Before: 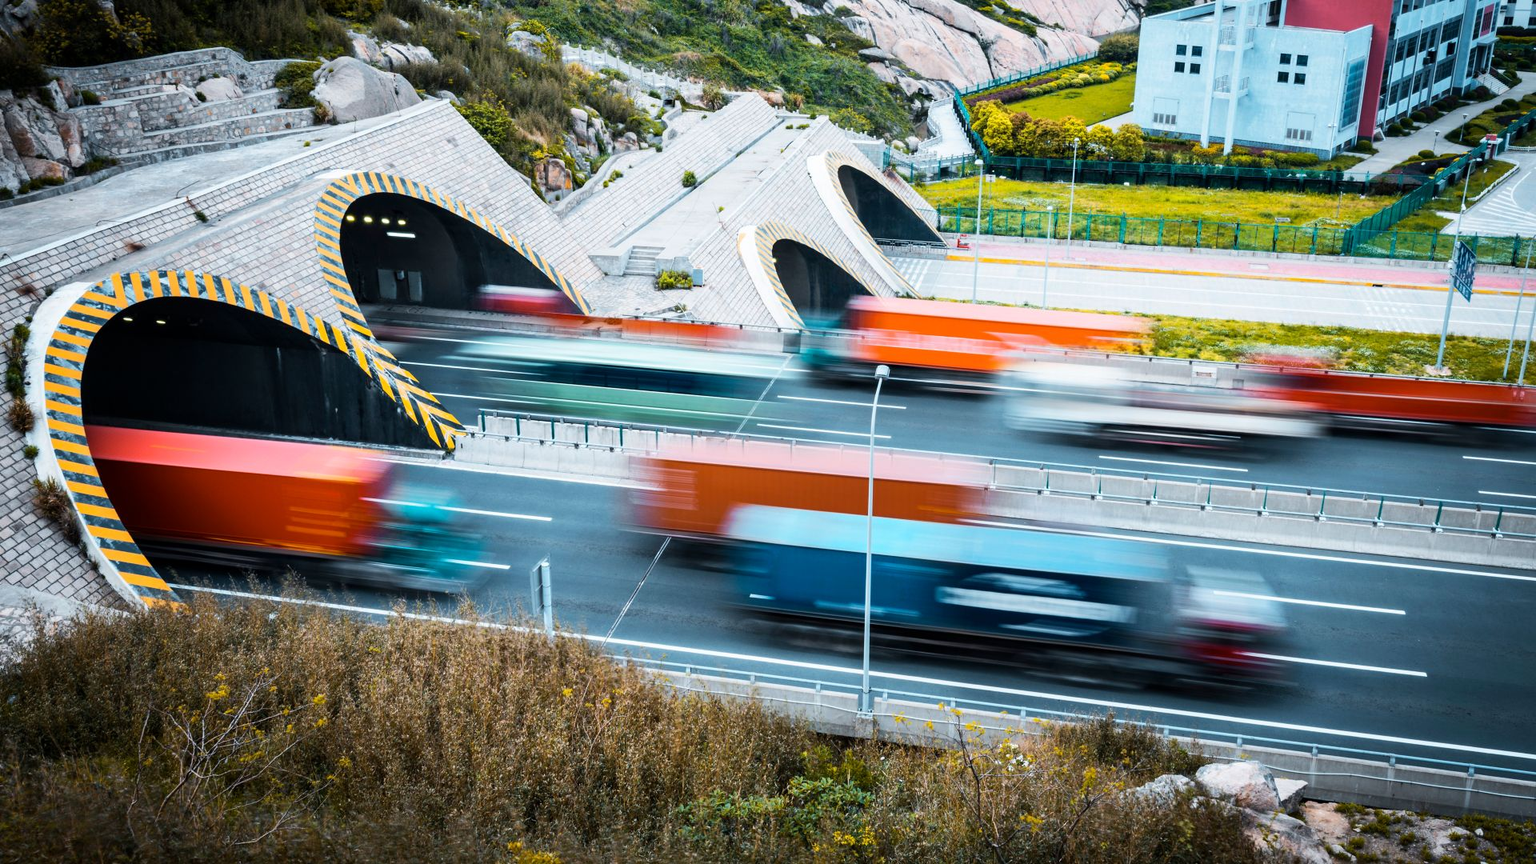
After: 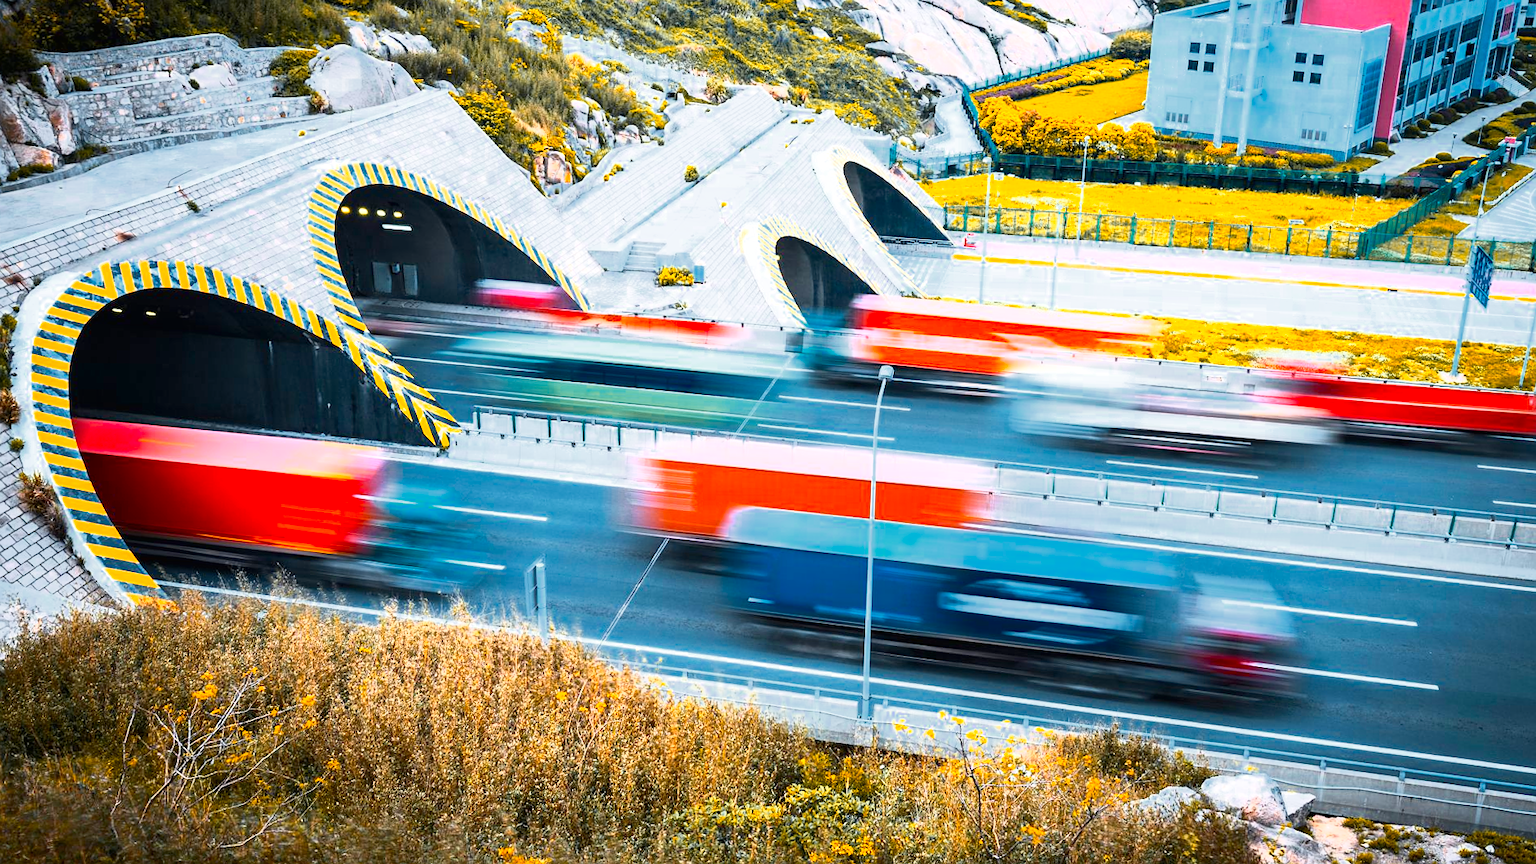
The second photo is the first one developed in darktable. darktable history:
color zones: curves: ch0 [(0, 0.499) (0.143, 0.5) (0.286, 0.5) (0.429, 0.476) (0.571, 0.284) (0.714, 0.243) (0.857, 0.449) (1, 0.499)]; ch1 [(0, 0.532) (0.143, 0.645) (0.286, 0.696) (0.429, 0.211) (0.571, 0.504) (0.714, 0.493) (0.857, 0.495) (1, 0.532)]; ch2 [(0, 0.5) (0.143, 0.5) (0.286, 0.427) (0.429, 0.324) (0.571, 0.5) (0.714, 0.5) (0.857, 0.5) (1, 0.5)]
crop and rotate: angle -0.64°
exposure: black level correction 0, exposure 0.7 EV, compensate highlight preservation false
tone curve: curves: ch0 [(0, 0) (0.003, 0.01) (0.011, 0.017) (0.025, 0.035) (0.044, 0.068) (0.069, 0.109) (0.1, 0.144) (0.136, 0.185) (0.177, 0.231) (0.224, 0.279) (0.277, 0.346) (0.335, 0.42) (0.399, 0.5) (0.468, 0.603) (0.543, 0.712) (0.623, 0.808) (0.709, 0.883) (0.801, 0.957) (0.898, 0.993) (1, 1)], color space Lab, linked channels, preserve colors none
shadows and highlights: shadows -20.56, white point adjustment -2.07, highlights -35
sharpen: radius 1.042
